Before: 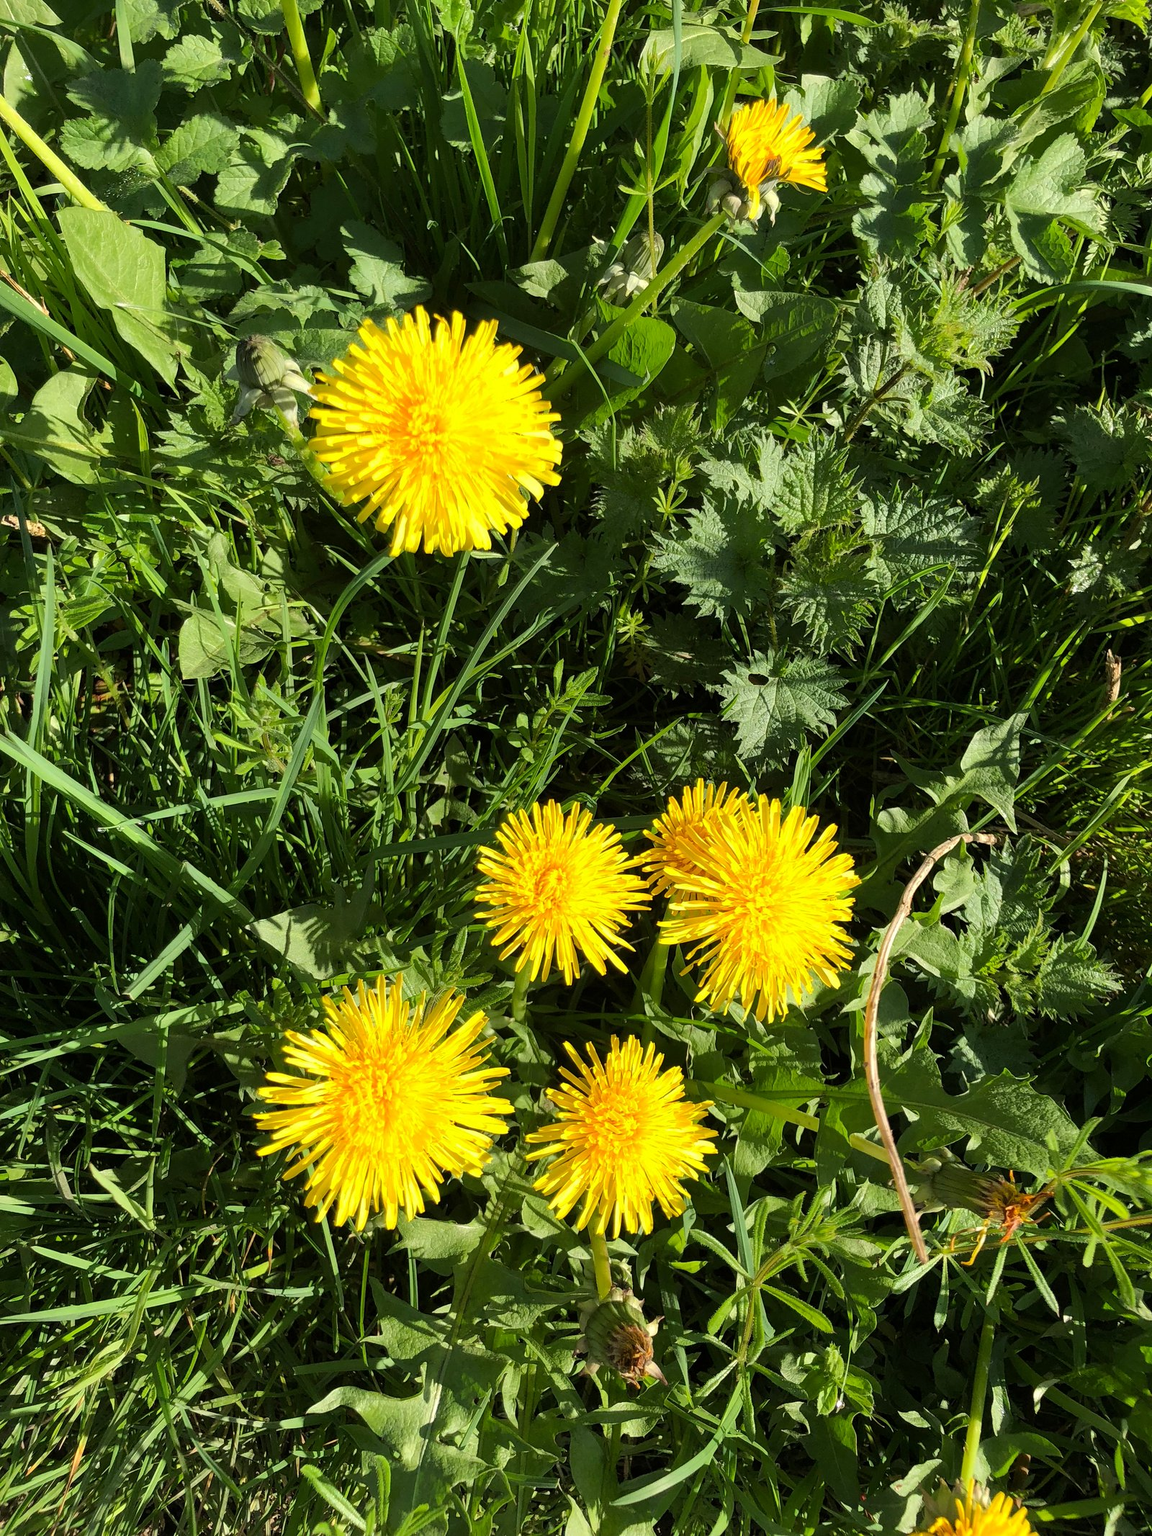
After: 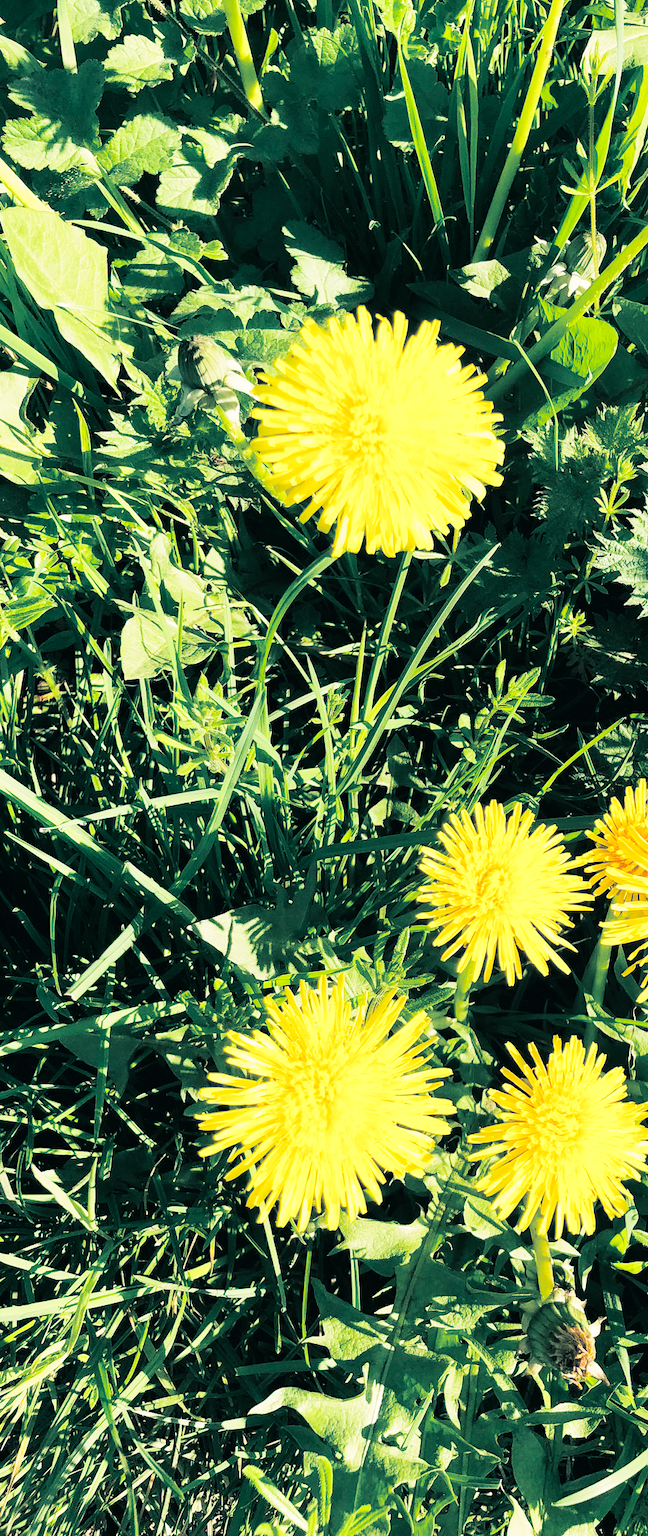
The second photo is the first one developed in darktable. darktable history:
white balance: emerald 1
crop: left 5.114%, right 38.589%
base curve: curves: ch0 [(0, 0.003) (0.001, 0.002) (0.006, 0.004) (0.02, 0.022) (0.048, 0.086) (0.094, 0.234) (0.162, 0.431) (0.258, 0.629) (0.385, 0.8) (0.548, 0.918) (0.751, 0.988) (1, 1)], preserve colors none
split-toning: shadows › hue 186.43°, highlights › hue 49.29°, compress 30.29%
